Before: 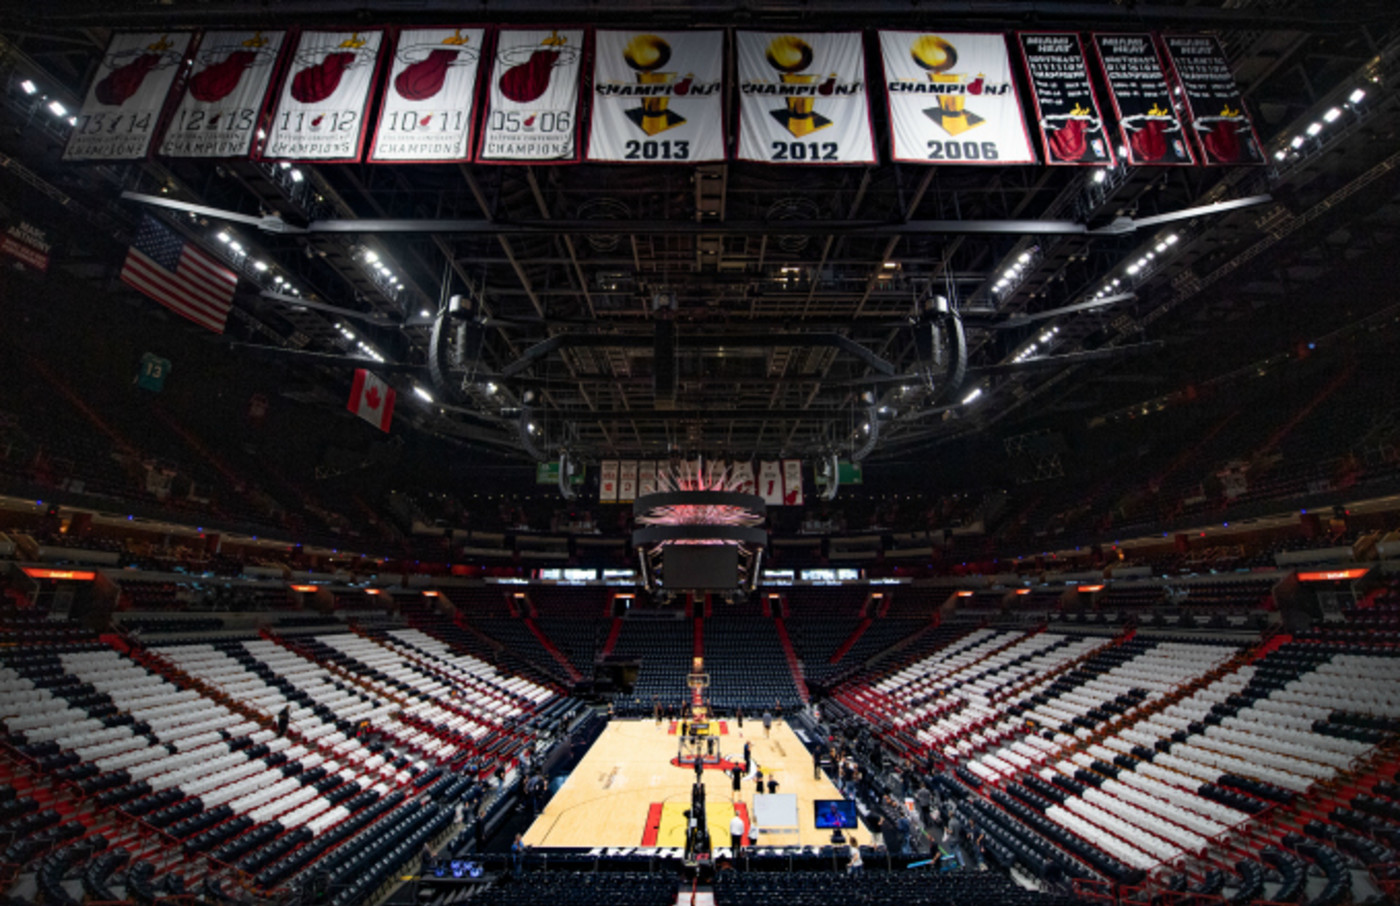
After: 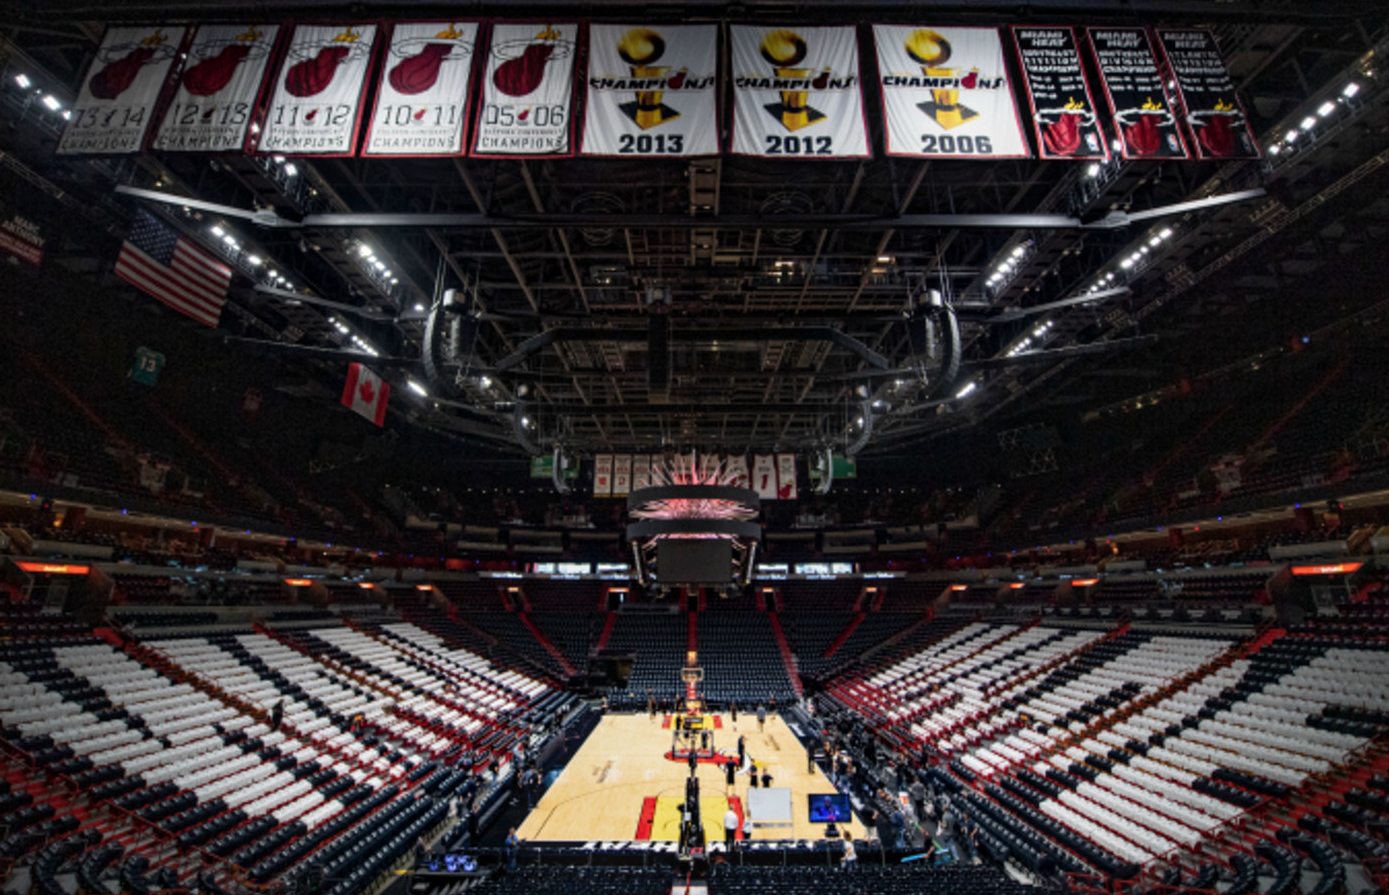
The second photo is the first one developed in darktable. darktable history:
crop: left 0.476%, top 0.664%, right 0.253%, bottom 0.45%
local contrast: on, module defaults
